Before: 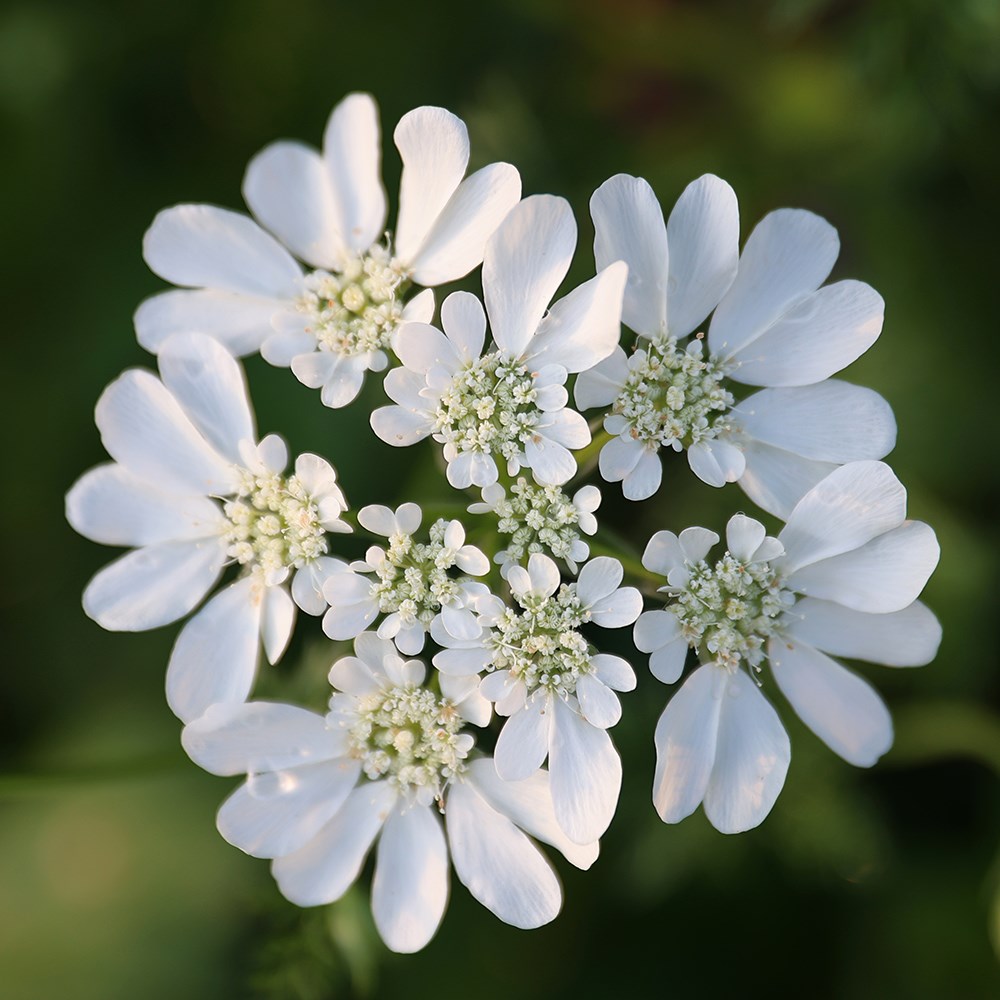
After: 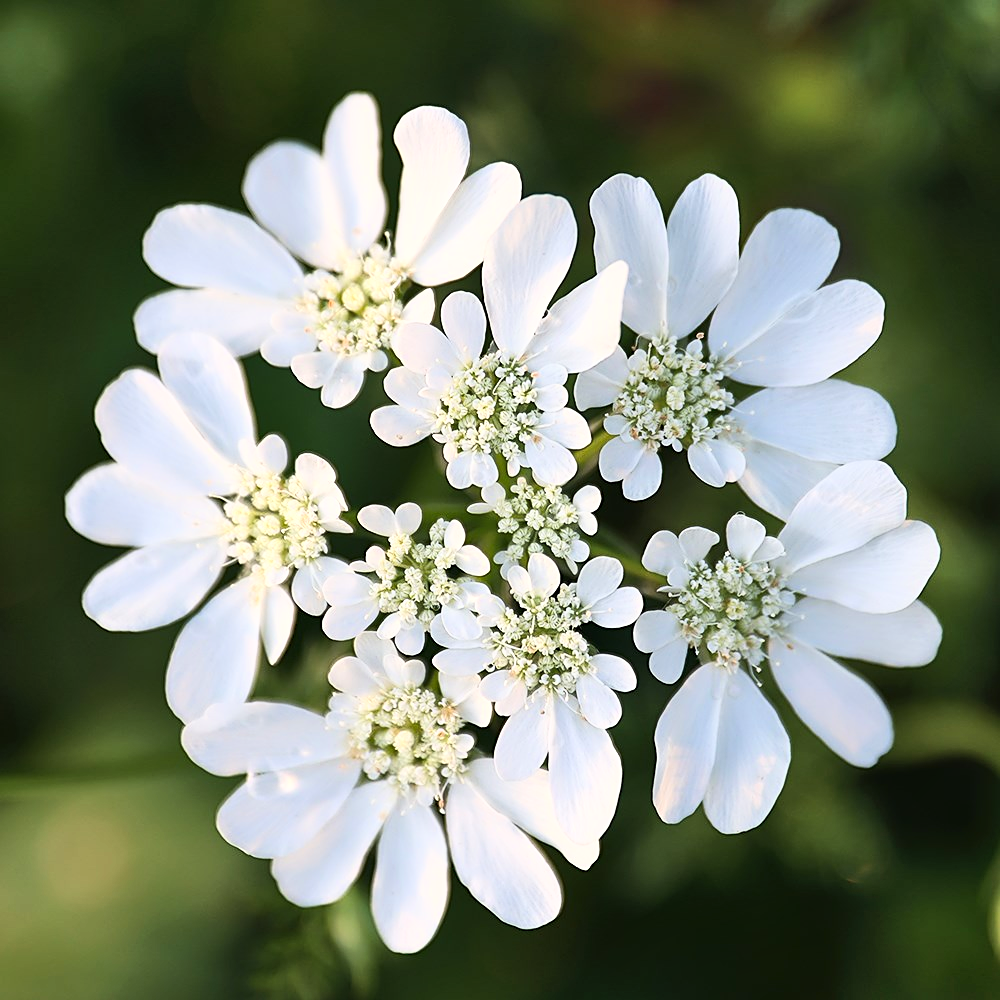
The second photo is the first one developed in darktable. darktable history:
tone curve: curves: ch0 [(0, 0) (0.003, 0.011) (0.011, 0.02) (0.025, 0.032) (0.044, 0.046) (0.069, 0.071) (0.1, 0.107) (0.136, 0.144) (0.177, 0.189) (0.224, 0.244) (0.277, 0.309) (0.335, 0.398) (0.399, 0.477) (0.468, 0.583) (0.543, 0.675) (0.623, 0.772) (0.709, 0.855) (0.801, 0.926) (0.898, 0.979) (1, 1)]
shadows and highlights: shadows 49.36, highlights -40.76, soften with gaussian
sharpen: on, module defaults
